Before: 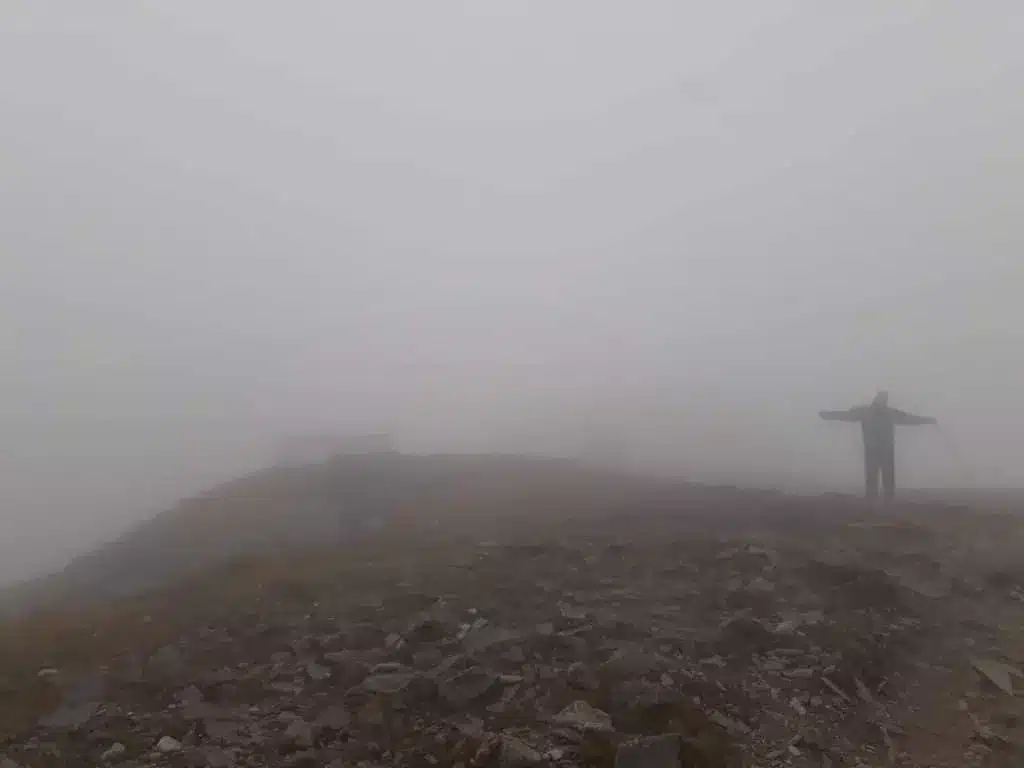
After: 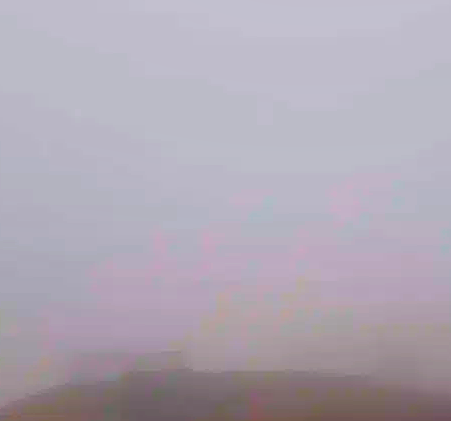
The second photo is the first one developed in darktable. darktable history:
local contrast: on, module defaults
crop: left 20.248%, top 10.86%, right 35.675%, bottom 34.321%
color correction: saturation 3
